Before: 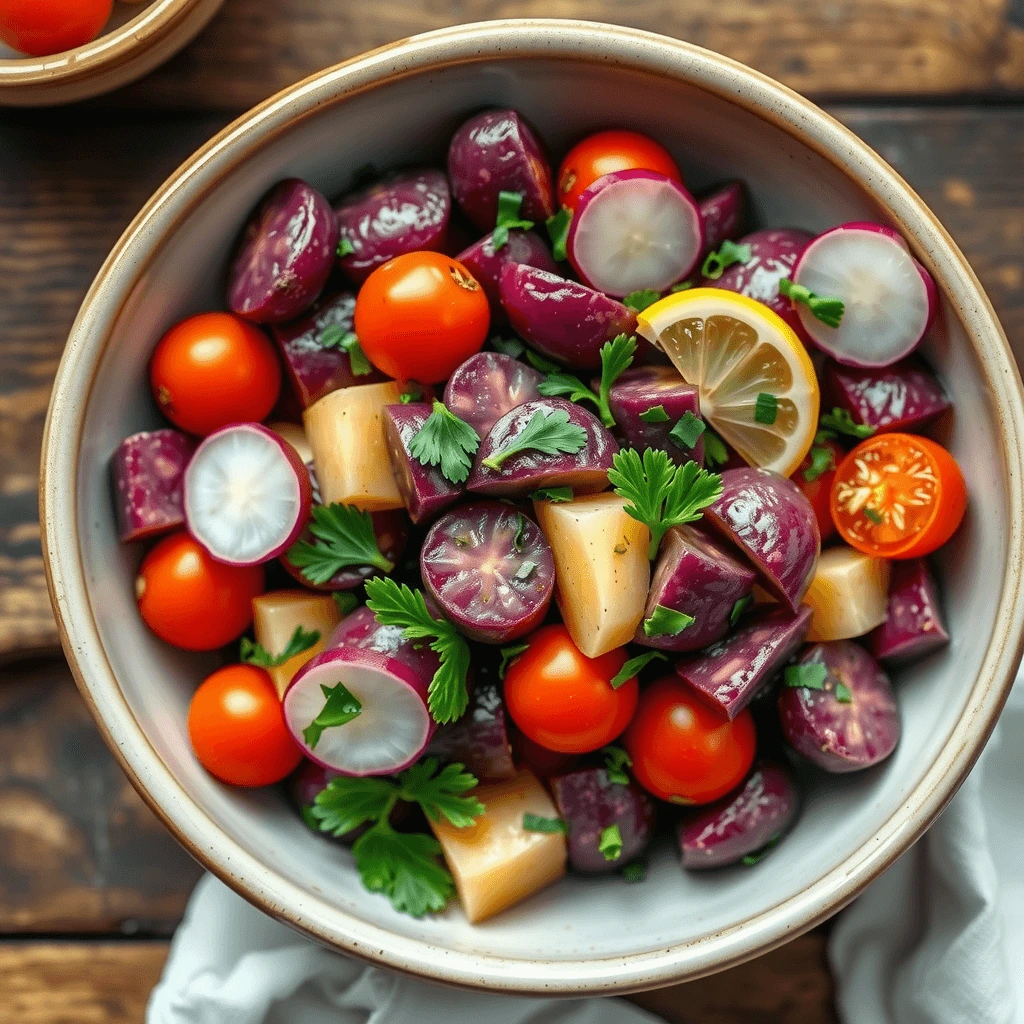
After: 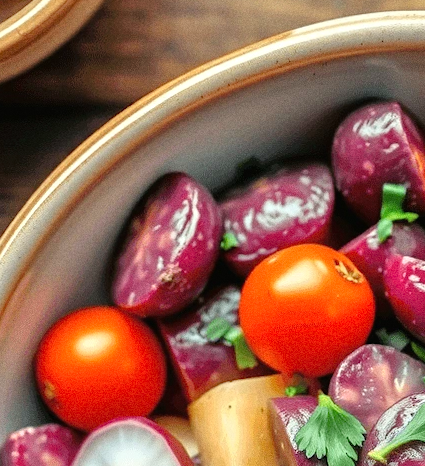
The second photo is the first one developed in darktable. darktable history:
grain: coarseness 7.08 ISO, strength 21.67%, mid-tones bias 59.58%
tone equalizer: -7 EV 0.15 EV, -6 EV 0.6 EV, -5 EV 1.15 EV, -4 EV 1.33 EV, -3 EV 1.15 EV, -2 EV 0.6 EV, -1 EV 0.15 EV, mask exposure compensation -0.5 EV
rotate and perspective: rotation -0.45°, automatic cropping original format, crop left 0.008, crop right 0.992, crop top 0.012, crop bottom 0.988
crop and rotate: left 10.817%, top 0.062%, right 47.194%, bottom 53.626%
